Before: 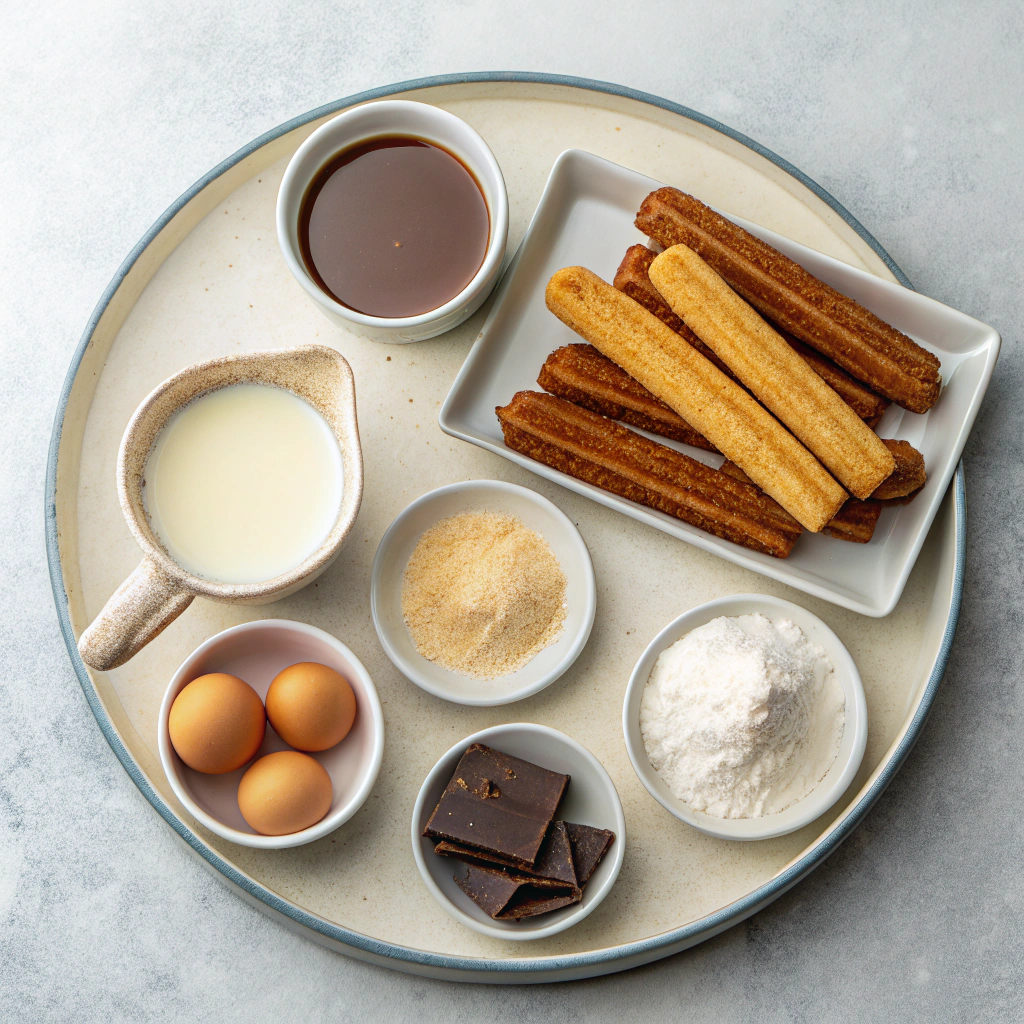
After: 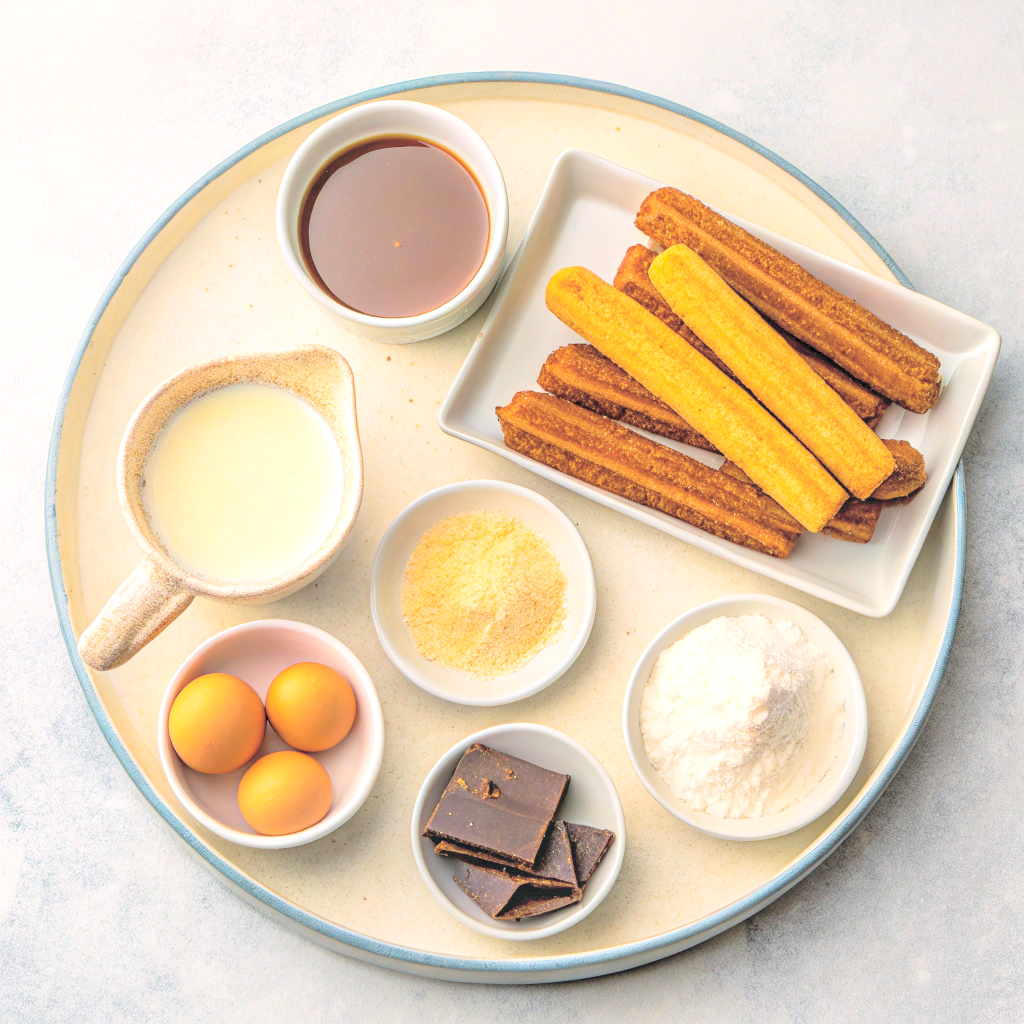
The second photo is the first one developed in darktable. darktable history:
local contrast: detail 150%
contrast brightness saturation: brightness 0.994
color balance rgb: highlights gain › chroma 2.023%, highlights gain › hue 46.55°, linear chroma grading › global chroma 25.168%, perceptual saturation grading › global saturation 0.771%, global vibrance 20%
